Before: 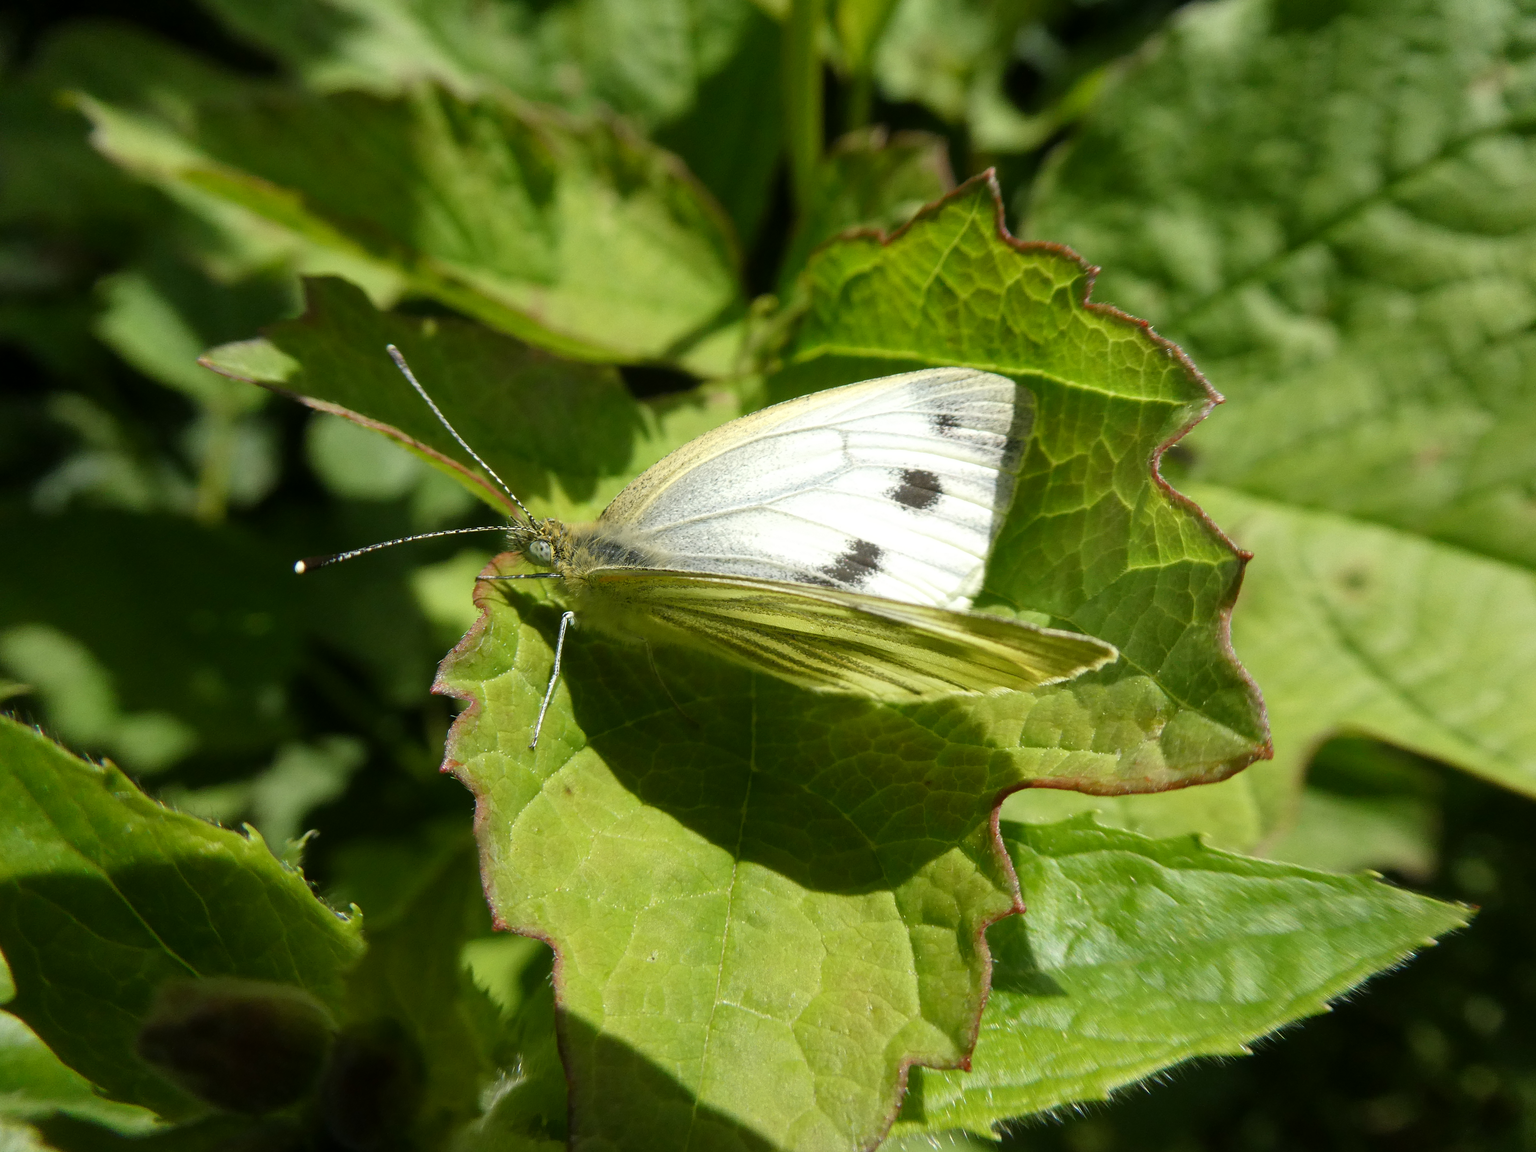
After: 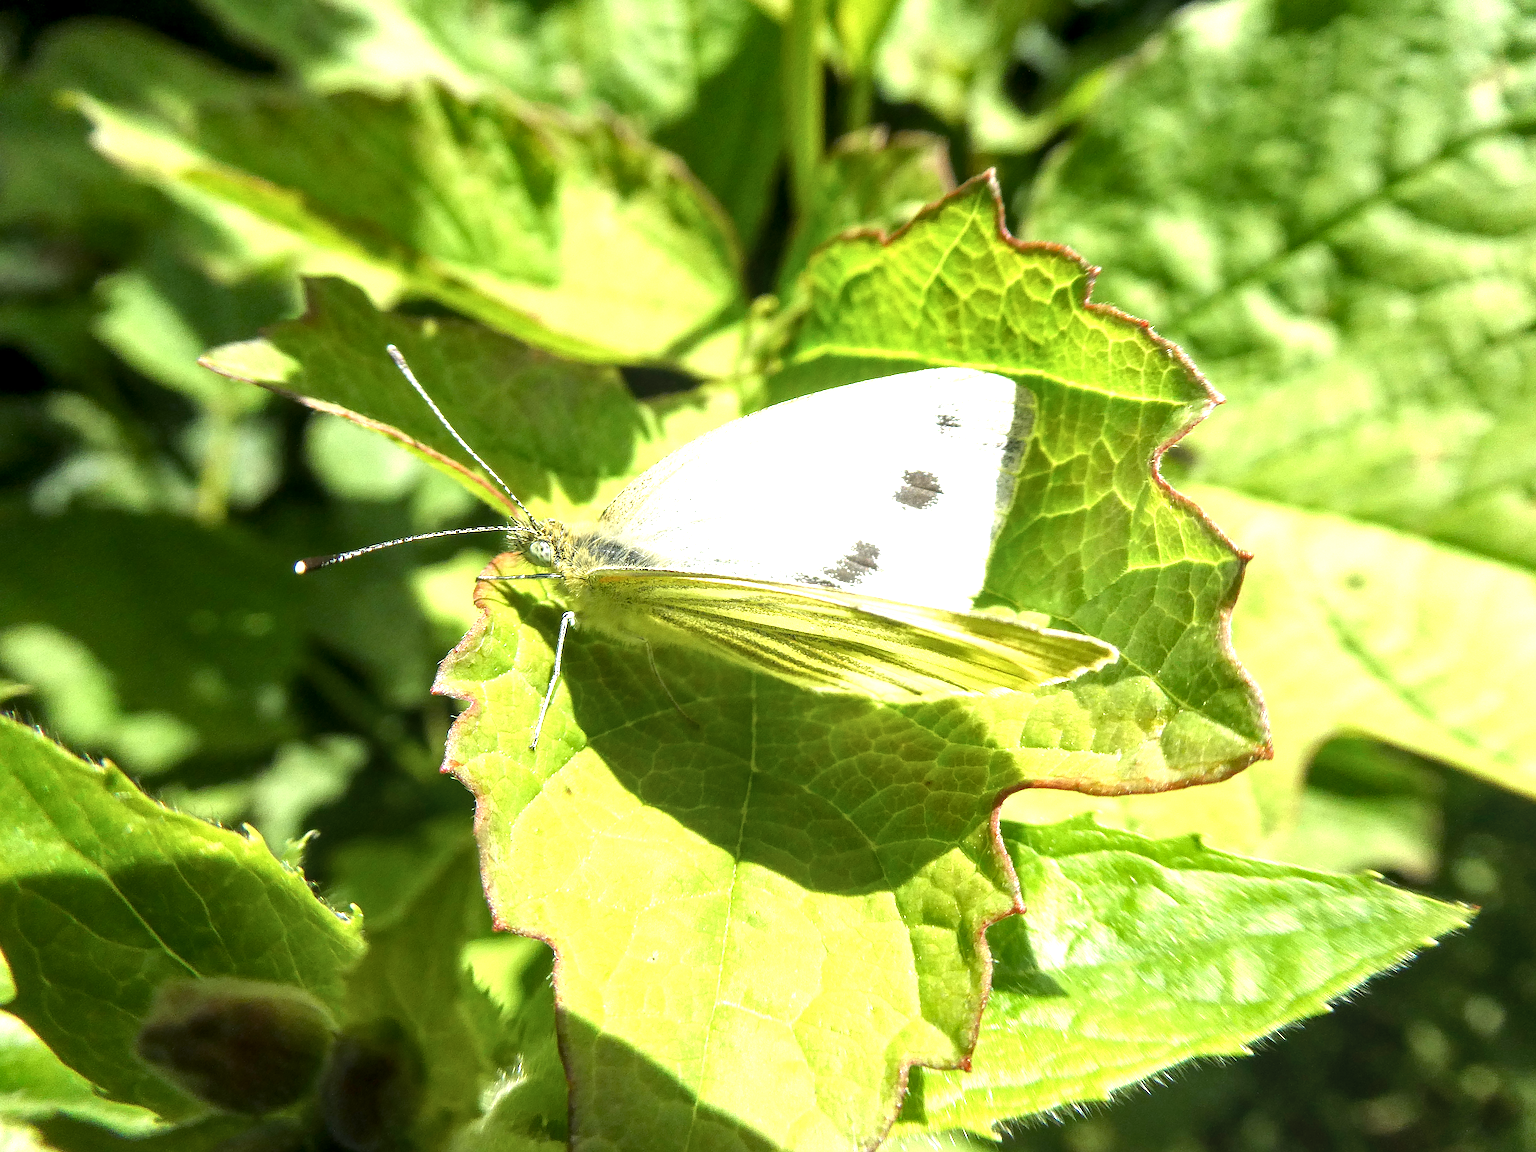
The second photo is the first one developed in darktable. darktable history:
exposure: black level correction 0.001, exposure 1.646 EV, compensate exposure bias true, compensate highlight preservation false
local contrast: on, module defaults
contrast brightness saturation: saturation -0.05
sharpen: on, module defaults
